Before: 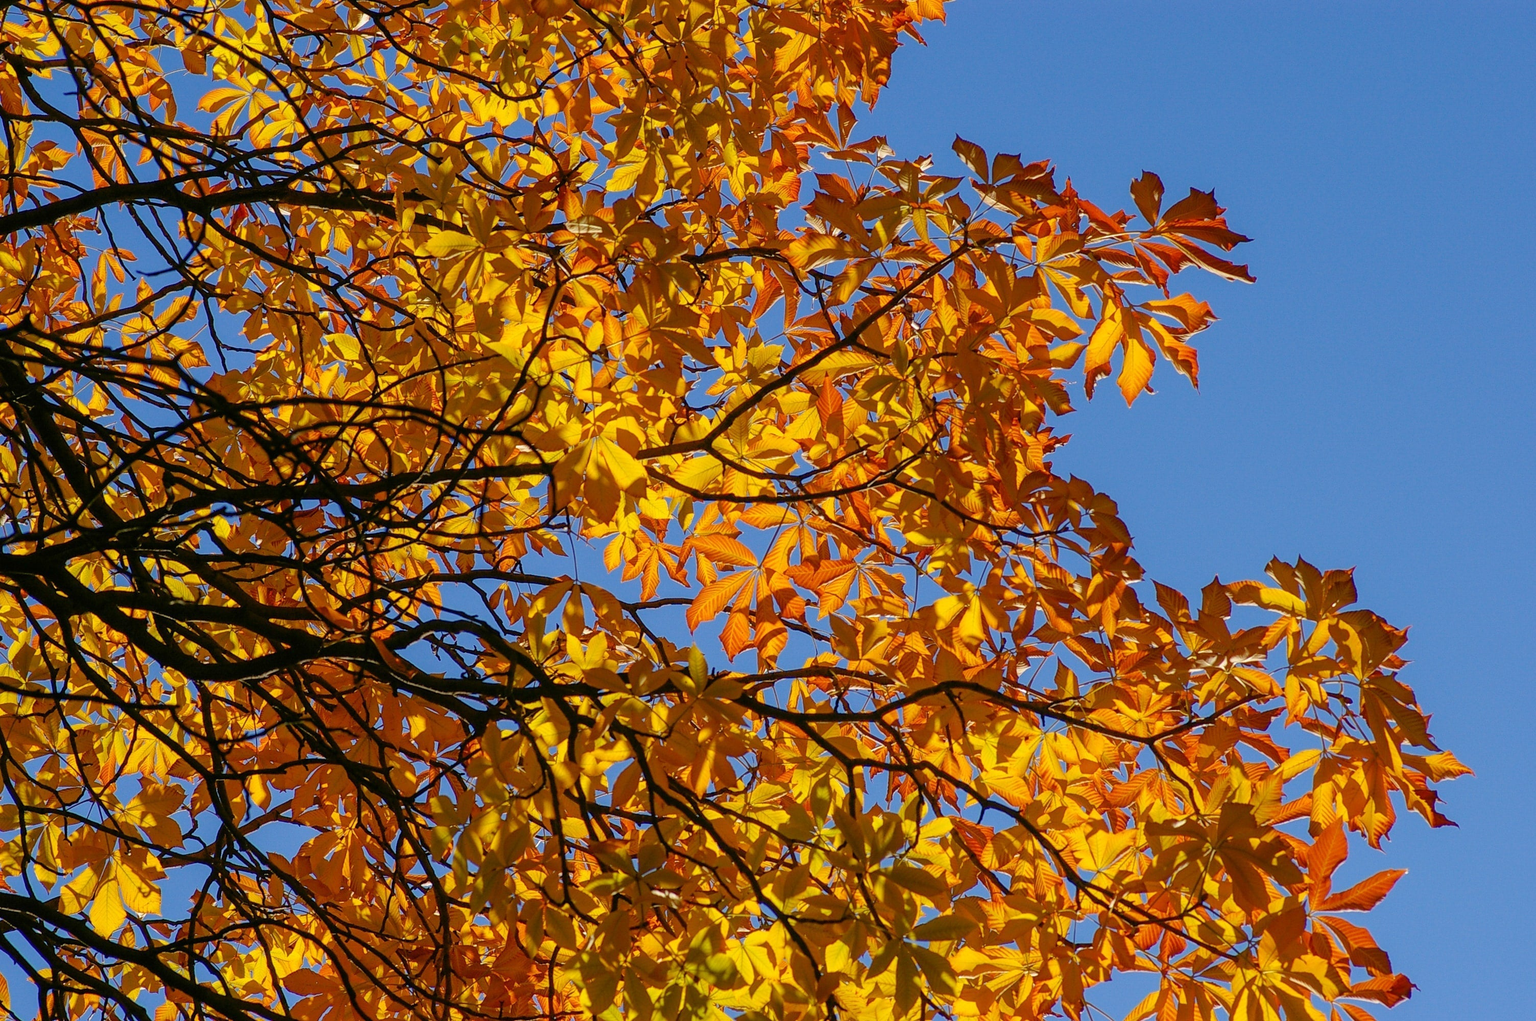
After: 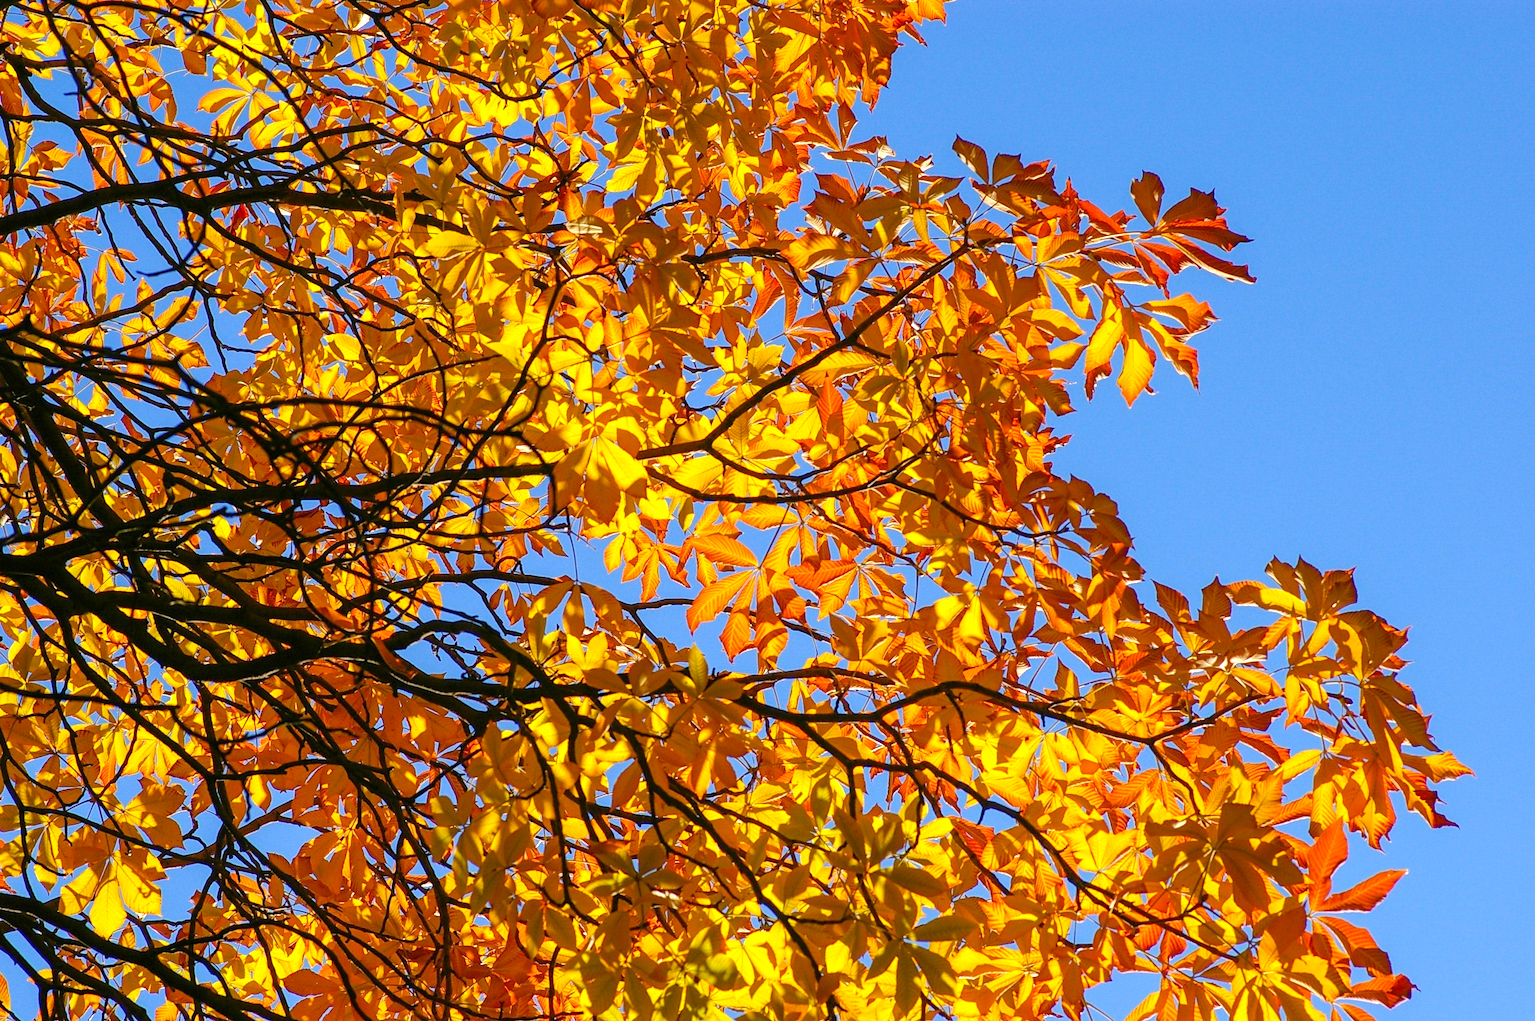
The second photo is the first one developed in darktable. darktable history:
exposure: exposure 0.669 EV, compensate highlight preservation false
contrast brightness saturation: contrast 0.04, saturation 0.07
